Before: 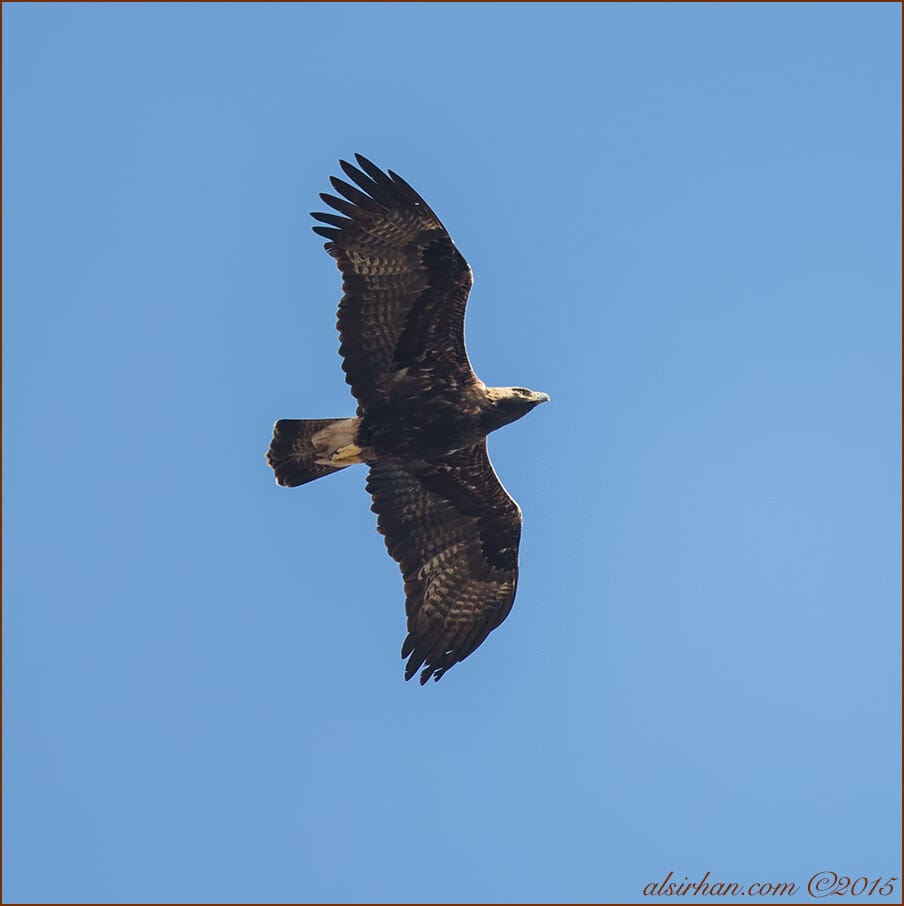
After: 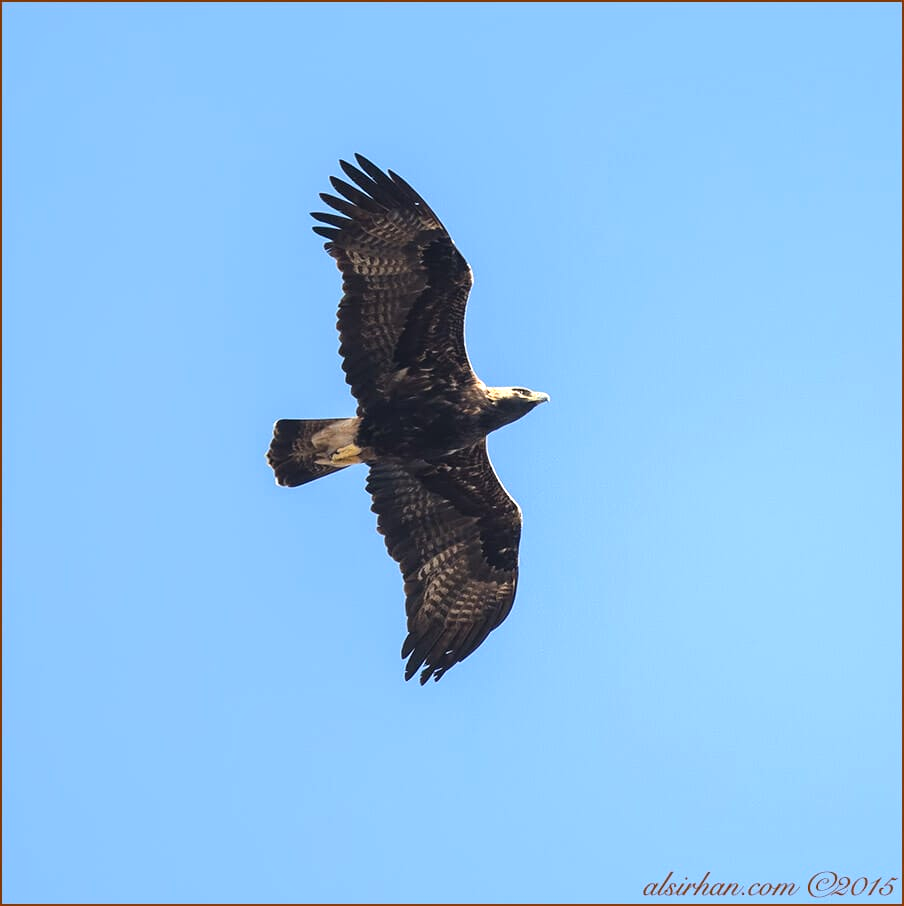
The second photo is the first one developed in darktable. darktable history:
tone equalizer: -8 EV -0.415 EV, -7 EV -0.387 EV, -6 EV -0.314 EV, -5 EV -0.261 EV, -3 EV 0.254 EV, -2 EV 0.315 EV, -1 EV 0.371 EV, +0 EV 0.417 EV
exposure: exposure 0.233 EV, compensate highlight preservation false
contrast brightness saturation: contrast 0.078, saturation 0.017
